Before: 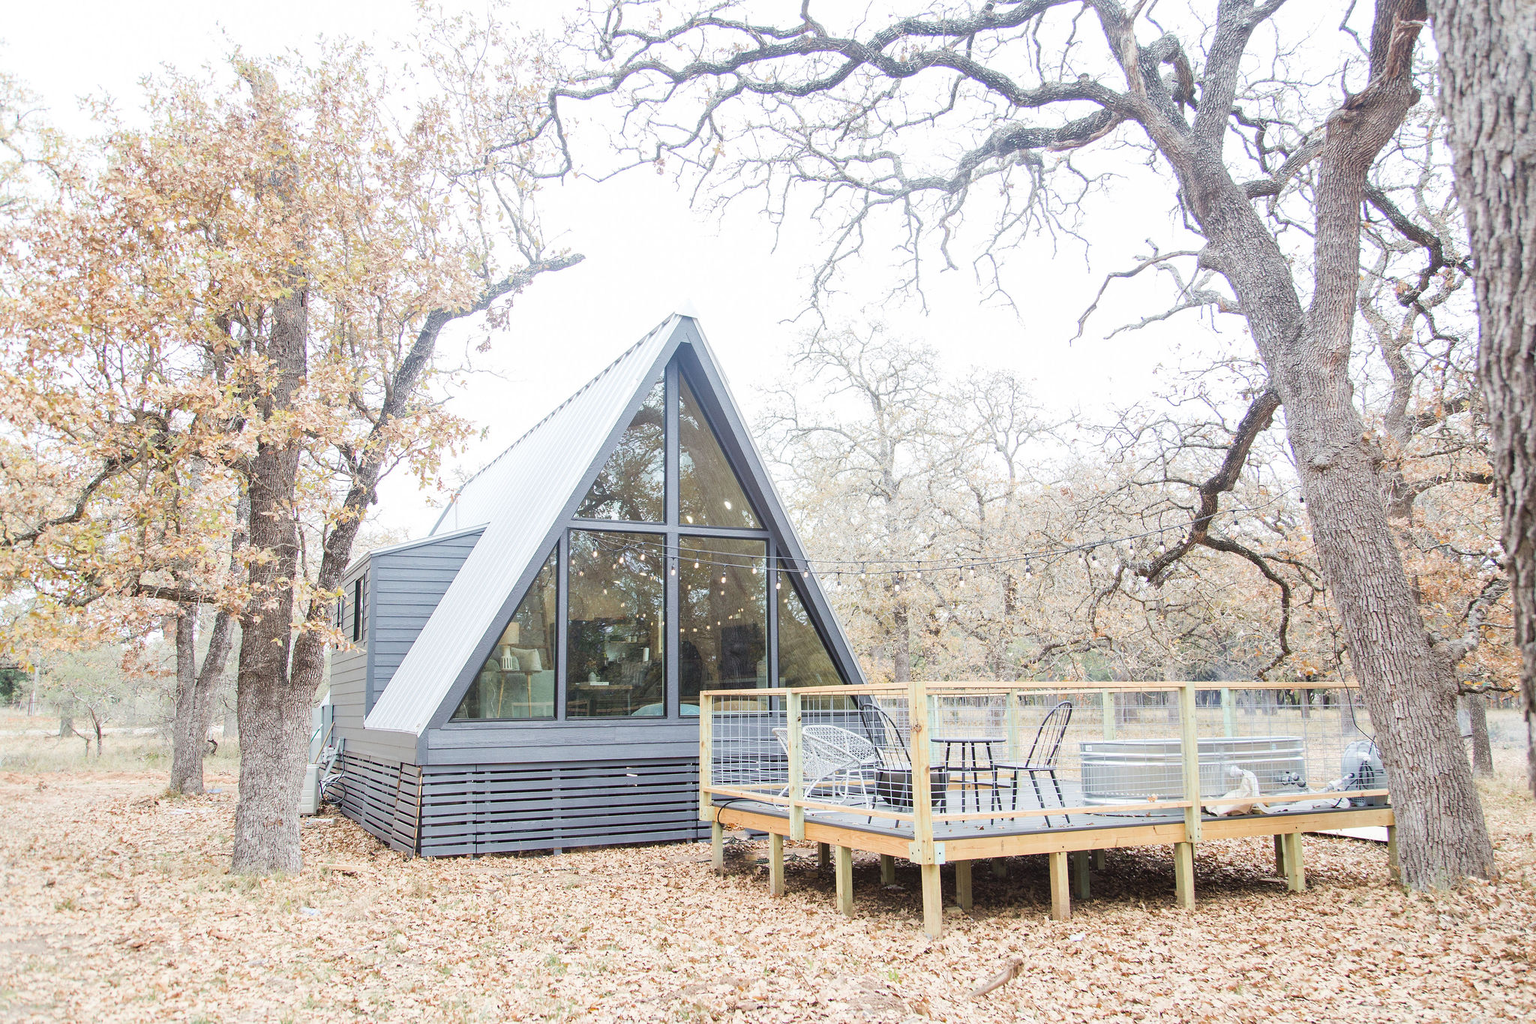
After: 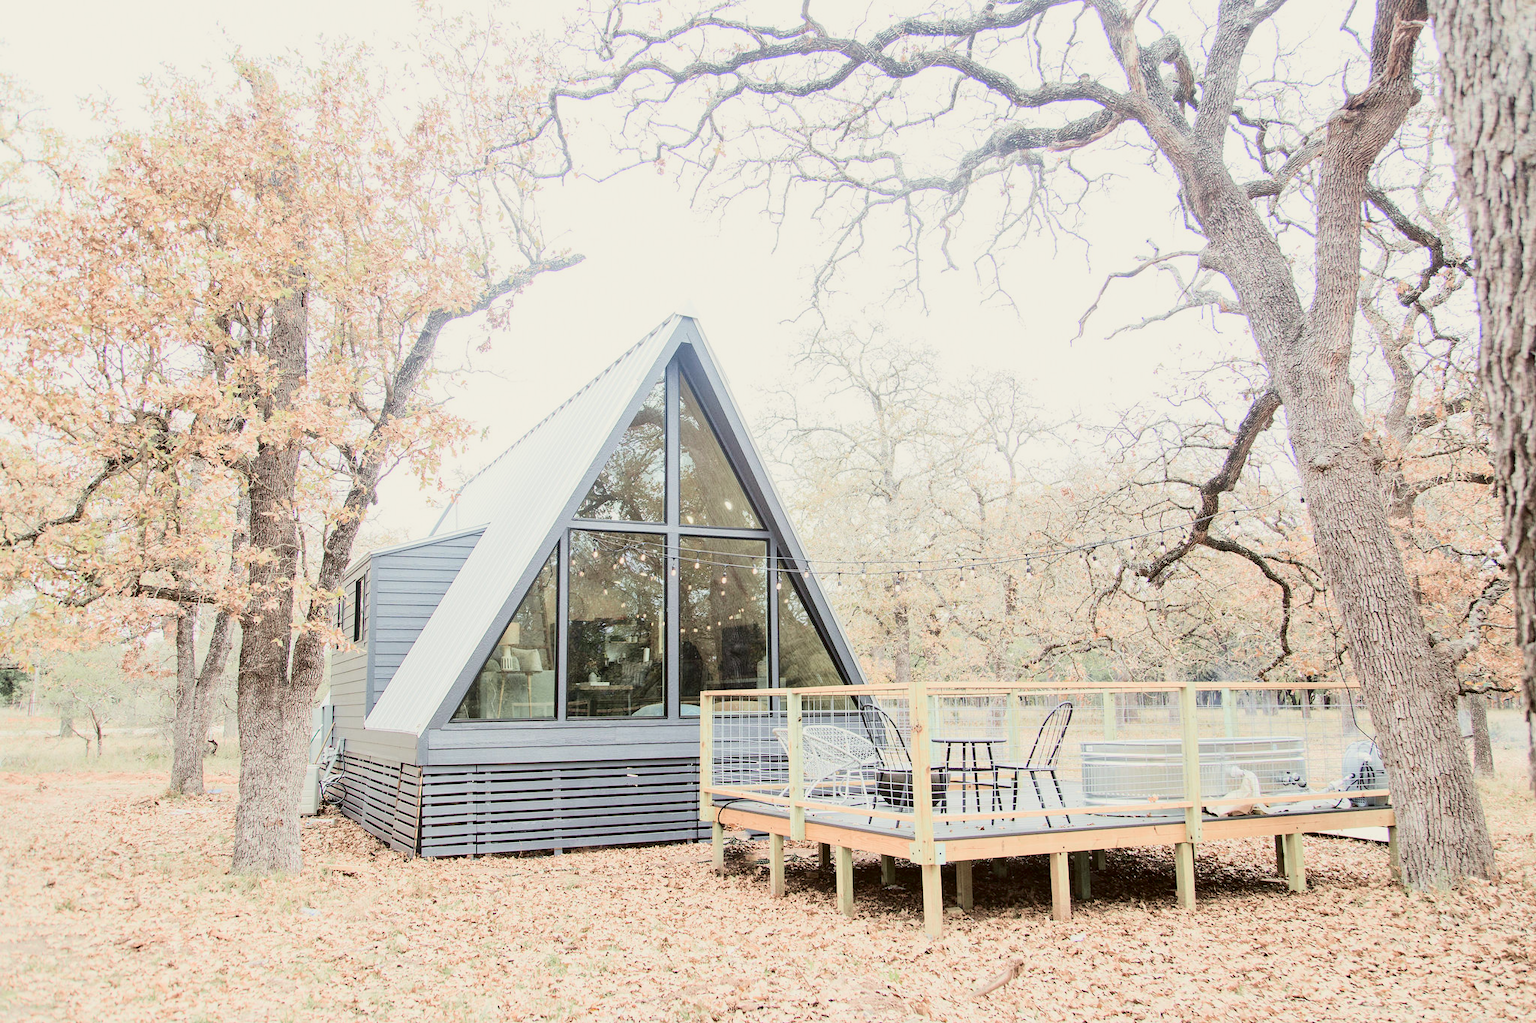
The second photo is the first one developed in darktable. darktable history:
tone equalizer: on, module defaults
tone curve: curves: ch0 [(0, 0) (0.049, 0.01) (0.154, 0.081) (0.491, 0.56) (0.739, 0.794) (0.992, 0.937)]; ch1 [(0, 0) (0.172, 0.123) (0.317, 0.272) (0.401, 0.422) (0.499, 0.497) (0.531, 0.54) (0.615, 0.603) (0.741, 0.783) (1, 1)]; ch2 [(0, 0) (0.411, 0.424) (0.462, 0.483) (0.544, 0.56) (0.686, 0.638) (1, 1)], color space Lab, independent channels, preserve colors none
